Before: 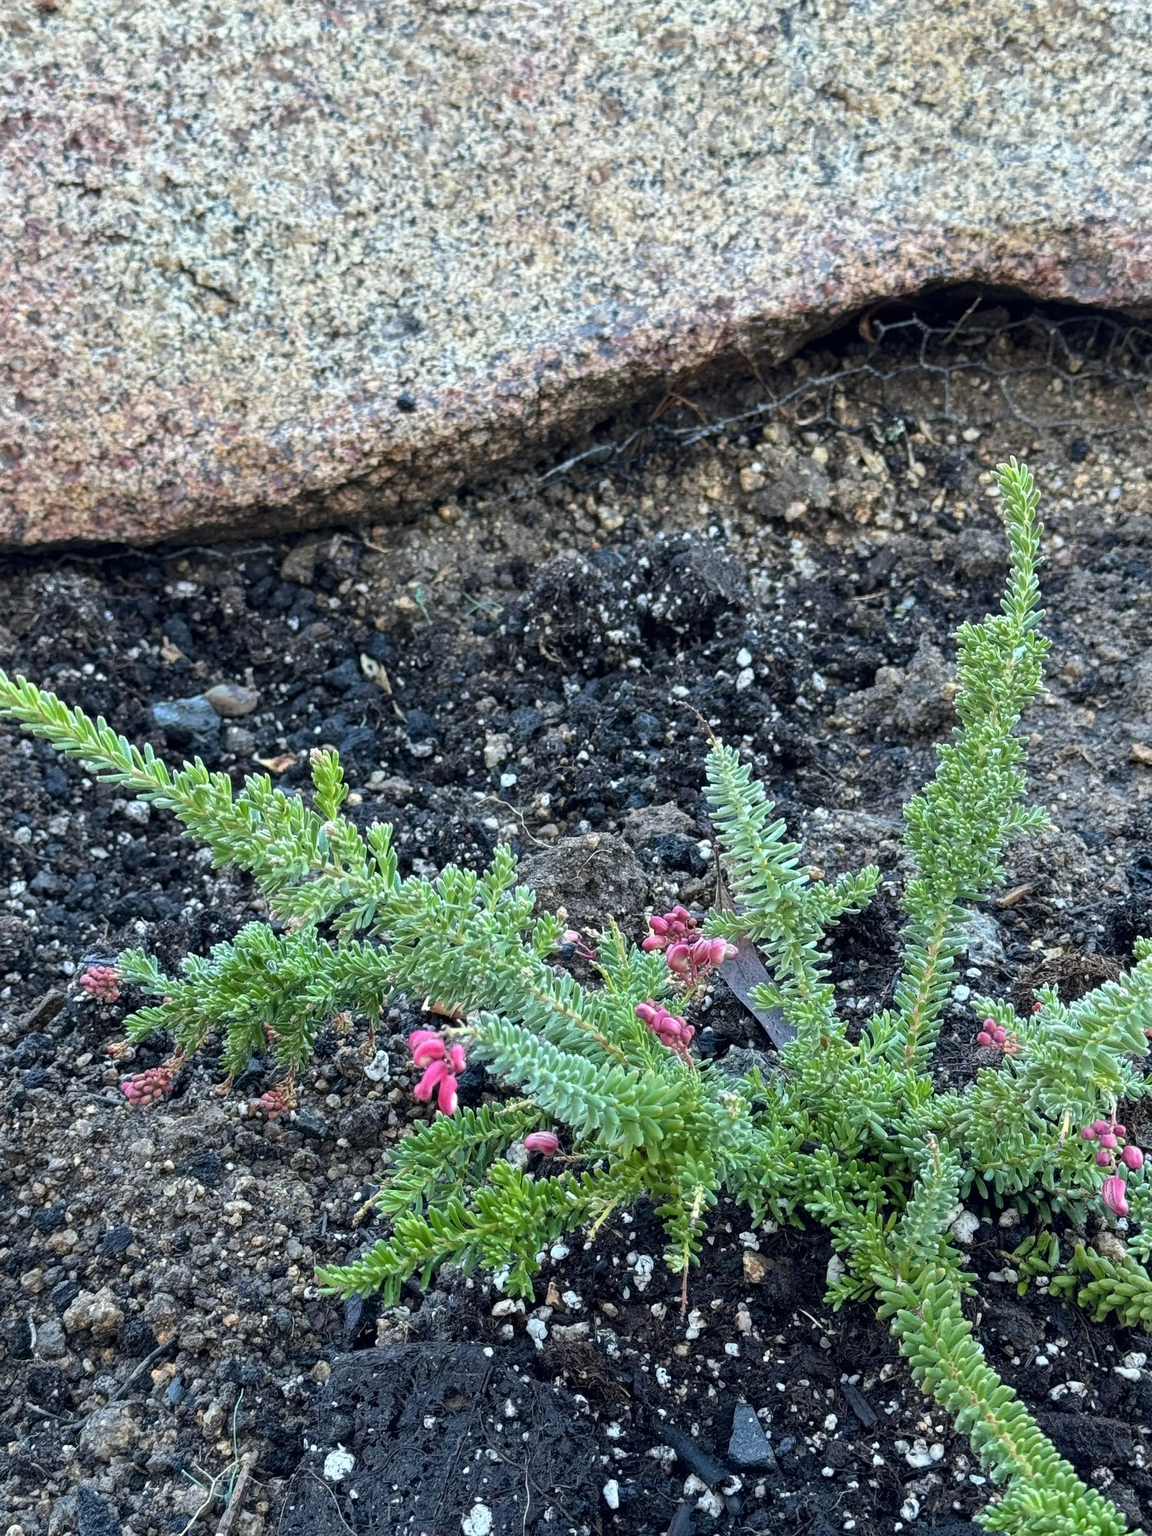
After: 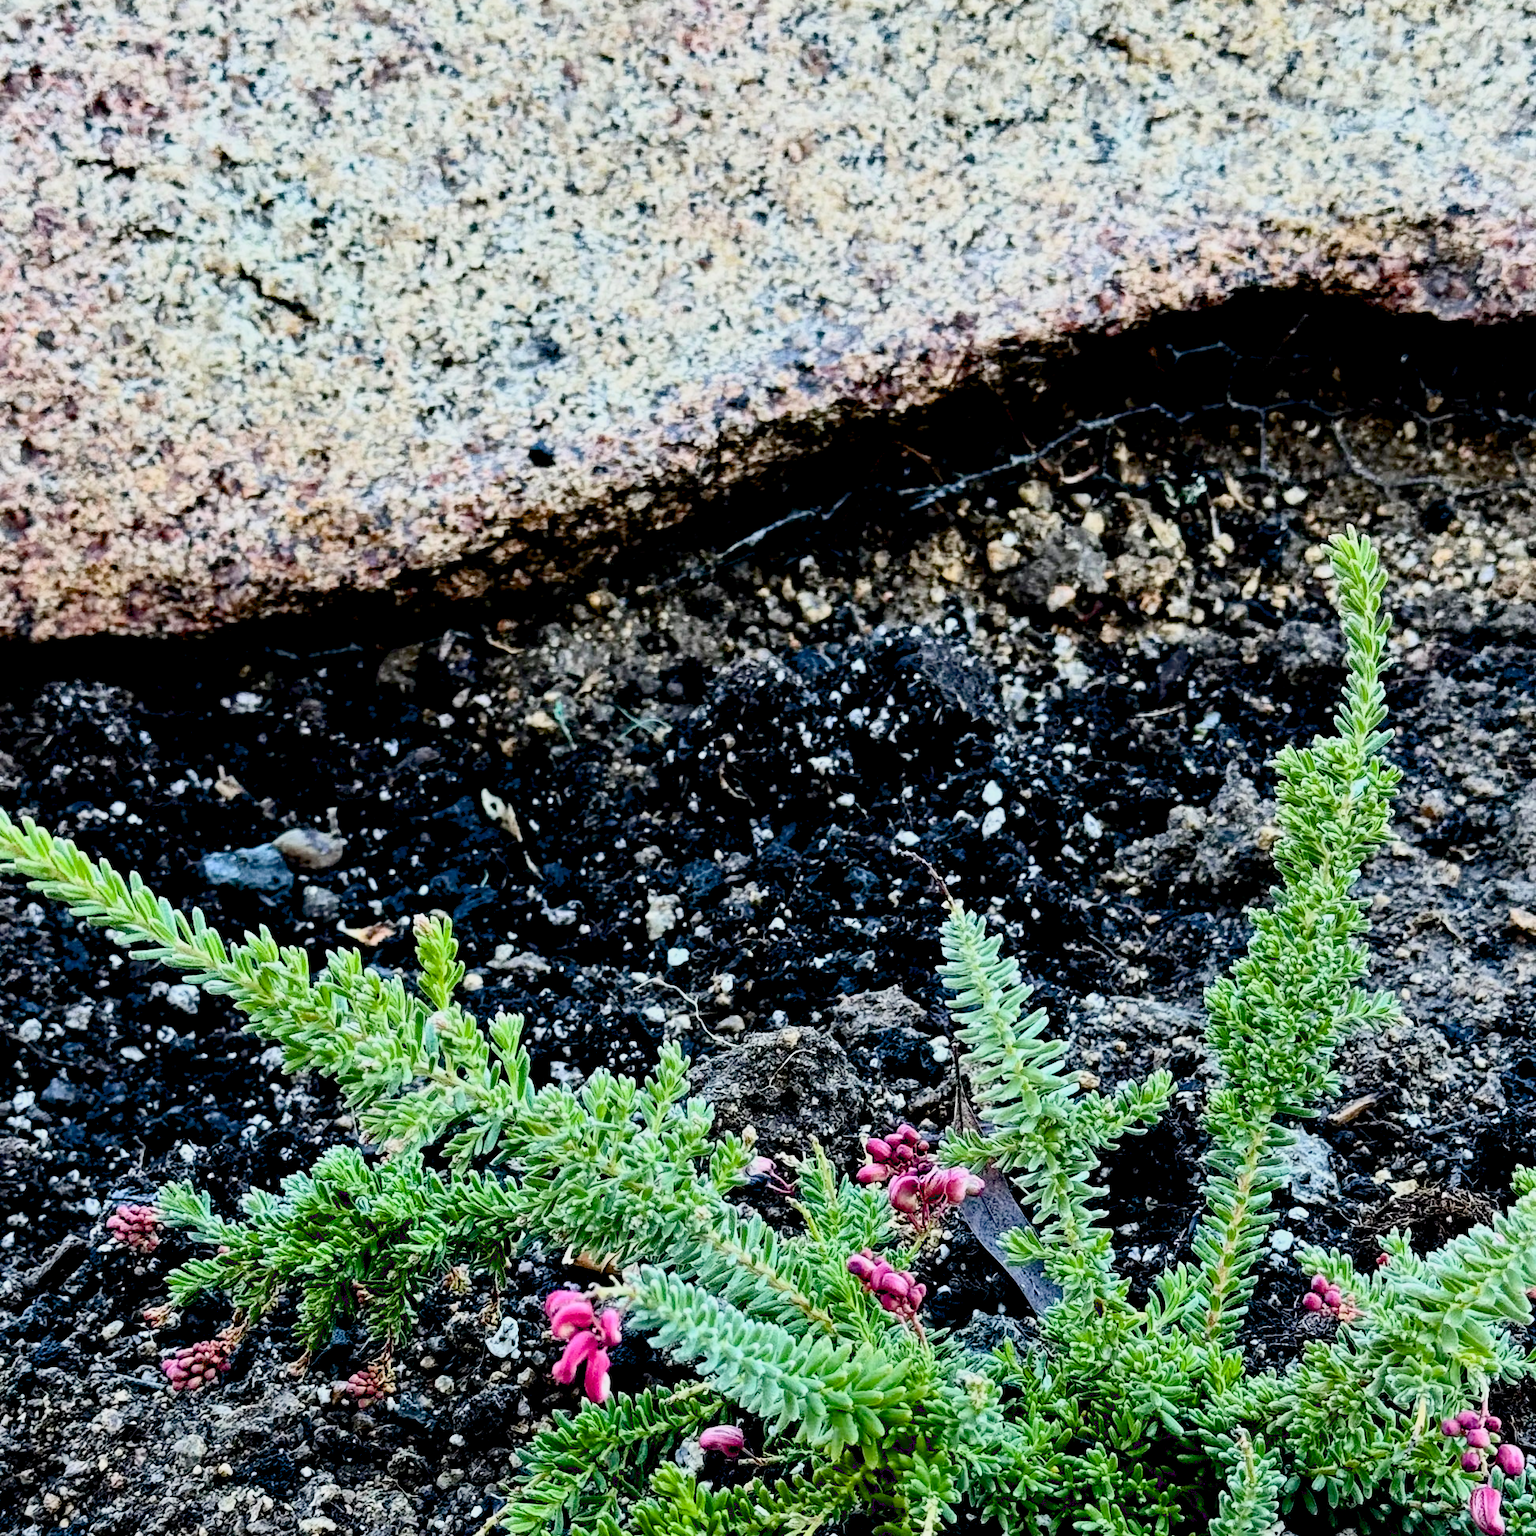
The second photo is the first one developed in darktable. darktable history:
exposure: black level correction 0.056, exposure -0.037 EV, compensate highlight preservation false
contrast brightness saturation: contrast 0.411, brightness 0.102, saturation 0.214
crop: top 4.118%, bottom 20.873%
filmic rgb: black relative exposure -8.86 EV, white relative exposure 4.99 EV, target black luminance 0%, hardness 3.79, latitude 66.44%, contrast 0.821, highlights saturation mix 11.08%, shadows ↔ highlights balance 20.54%
